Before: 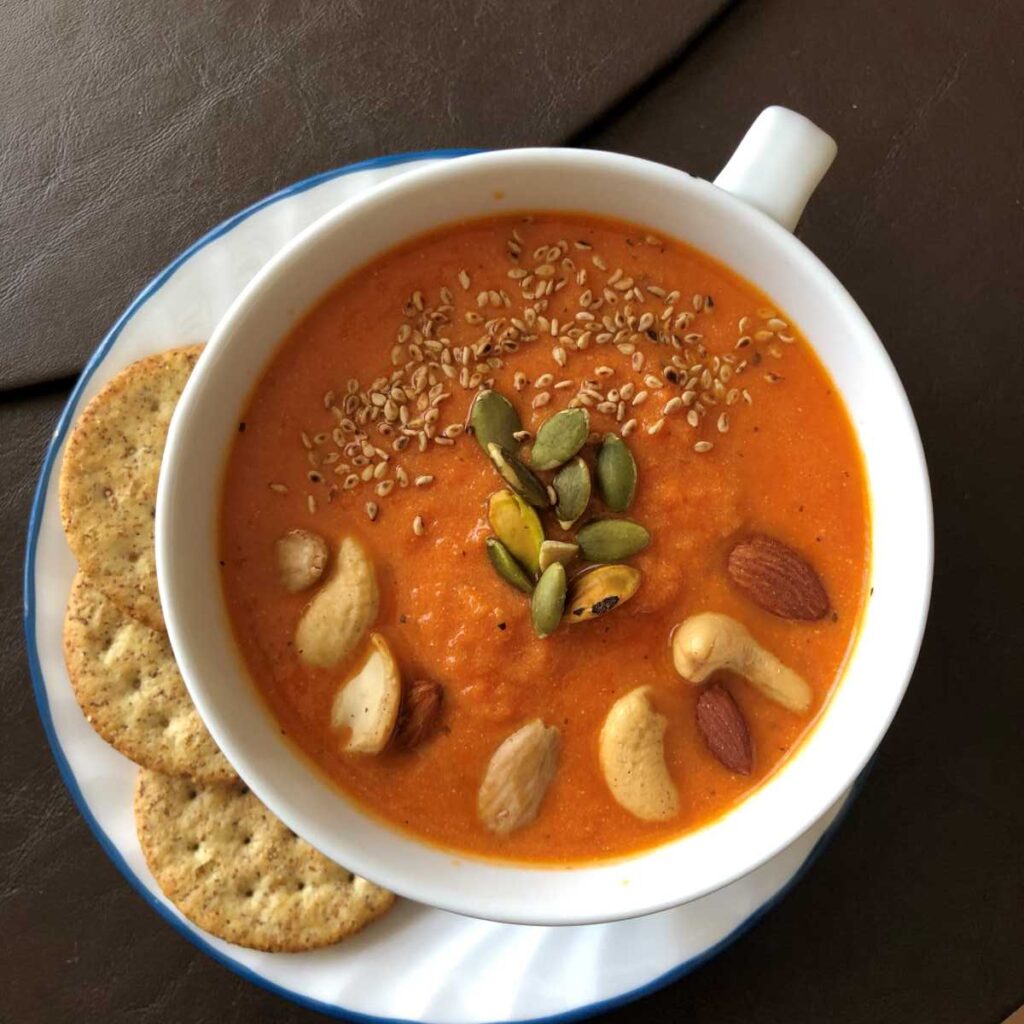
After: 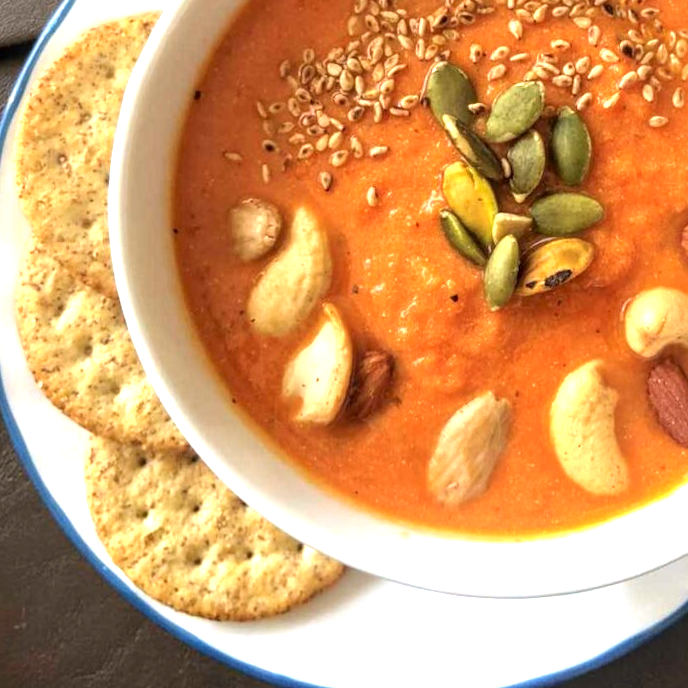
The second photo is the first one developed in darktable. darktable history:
exposure: exposure 1 EV, compensate highlight preservation false
shadows and highlights: shadows -70, highlights 35, soften with gaussian
crop and rotate: angle -0.82°, left 3.85%, top 31.828%, right 27.992%
tone equalizer: on, module defaults
local contrast: on, module defaults
